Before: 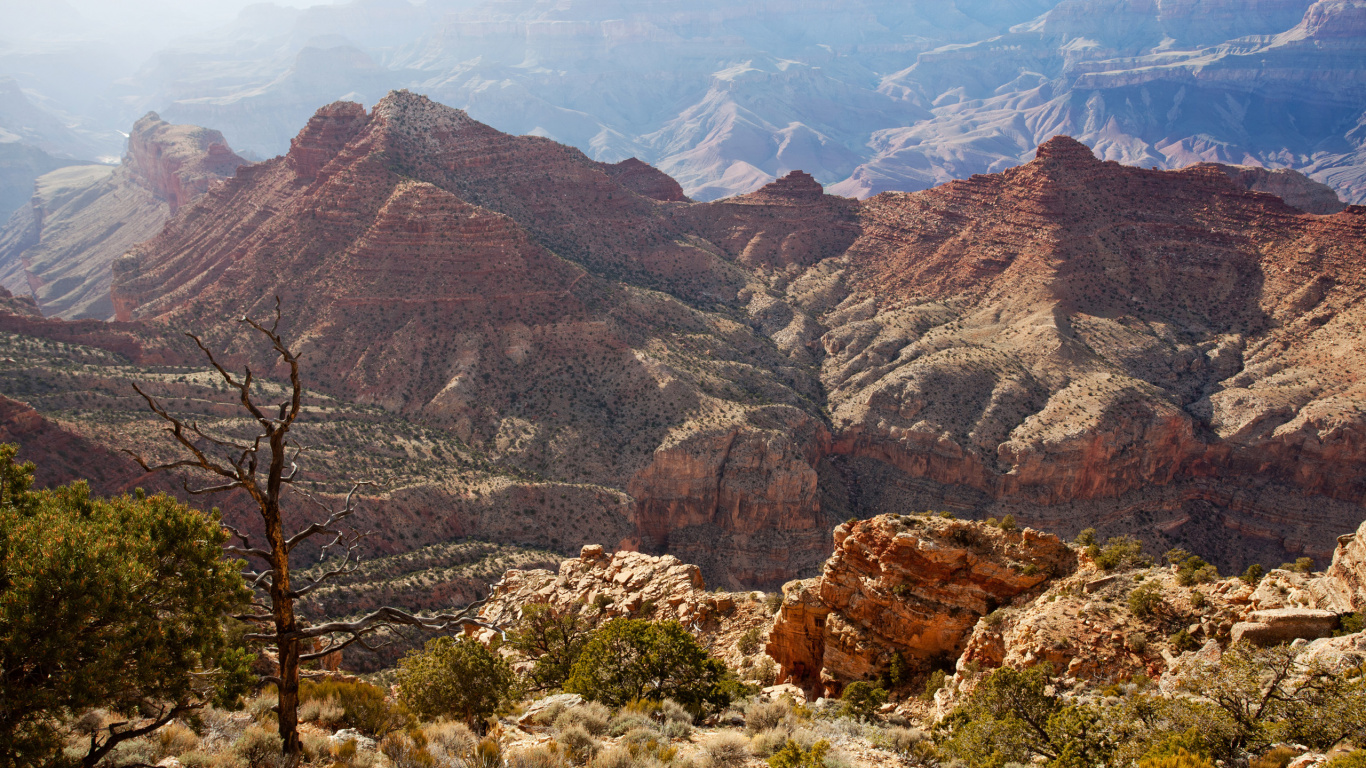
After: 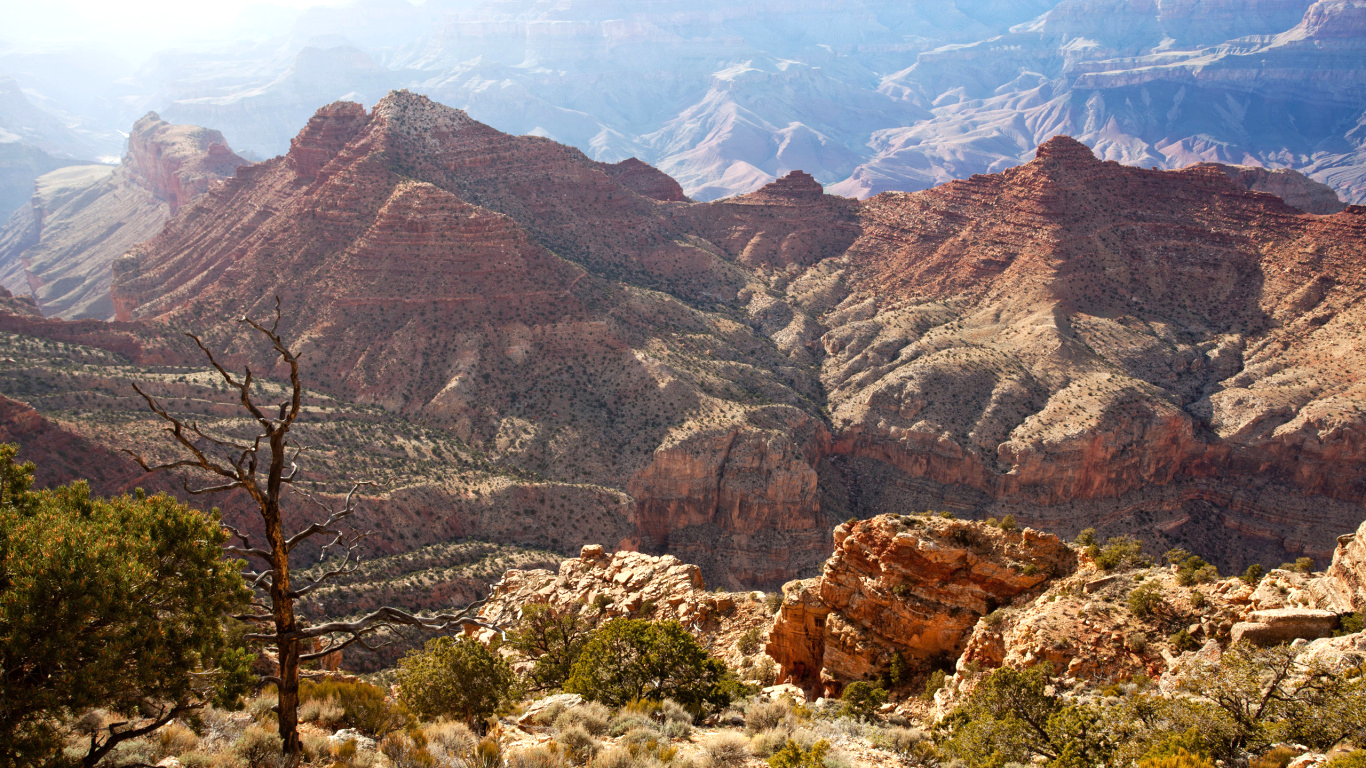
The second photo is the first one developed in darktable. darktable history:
tone equalizer: -8 EV -0.412 EV, -7 EV -0.386 EV, -6 EV -0.358 EV, -5 EV -0.217 EV, -3 EV 0.221 EV, -2 EV 0.31 EV, -1 EV 0.37 EV, +0 EV 0.425 EV, smoothing diameter 24.91%, edges refinement/feathering 6.24, preserve details guided filter
